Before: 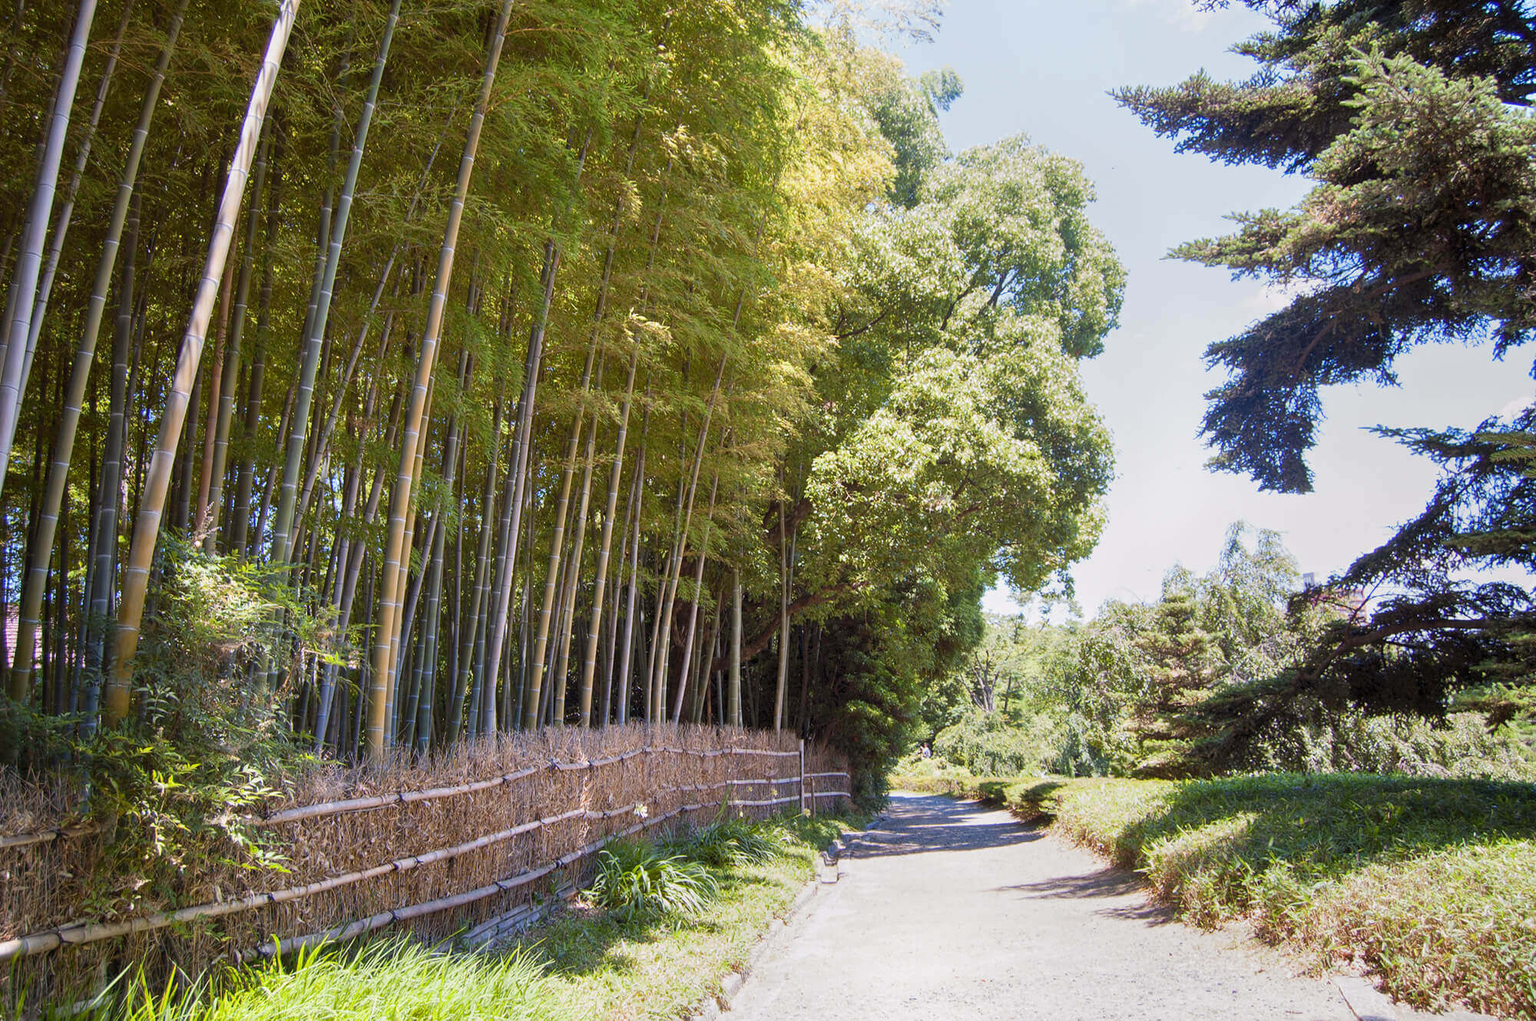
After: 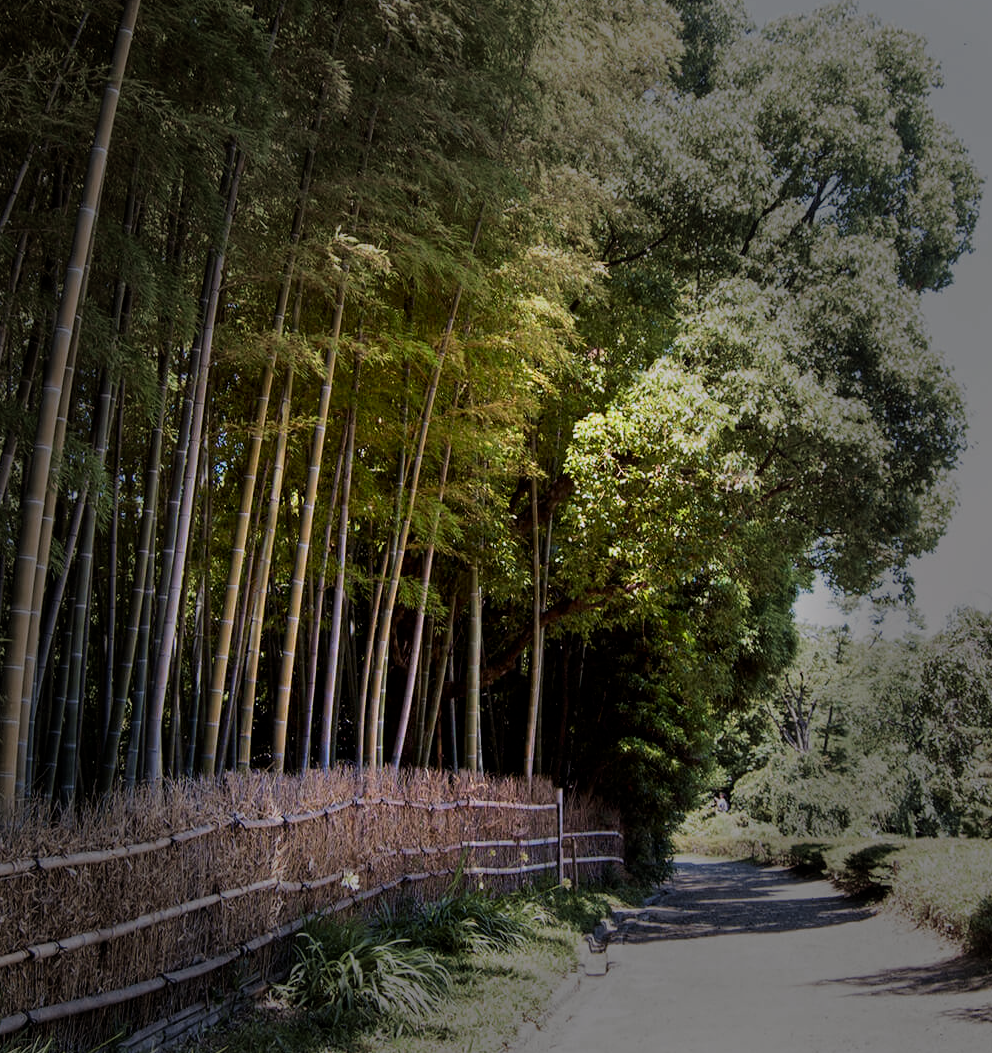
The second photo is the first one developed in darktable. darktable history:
contrast brightness saturation: contrast 0.069, brightness -0.133, saturation 0.058
velvia: on, module defaults
vignetting: fall-off start 39.6%, fall-off radius 41.03%, brightness -0.674, center (-0.078, 0.066)
crop and rotate: angle 0.012°, left 24.211%, top 13.151%, right 26.152%, bottom 7.583%
filmic rgb: black relative exposure -5.15 EV, white relative exposure 3.52 EV, hardness 3.17, contrast 1.201, highlights saturation mix -49.98%
